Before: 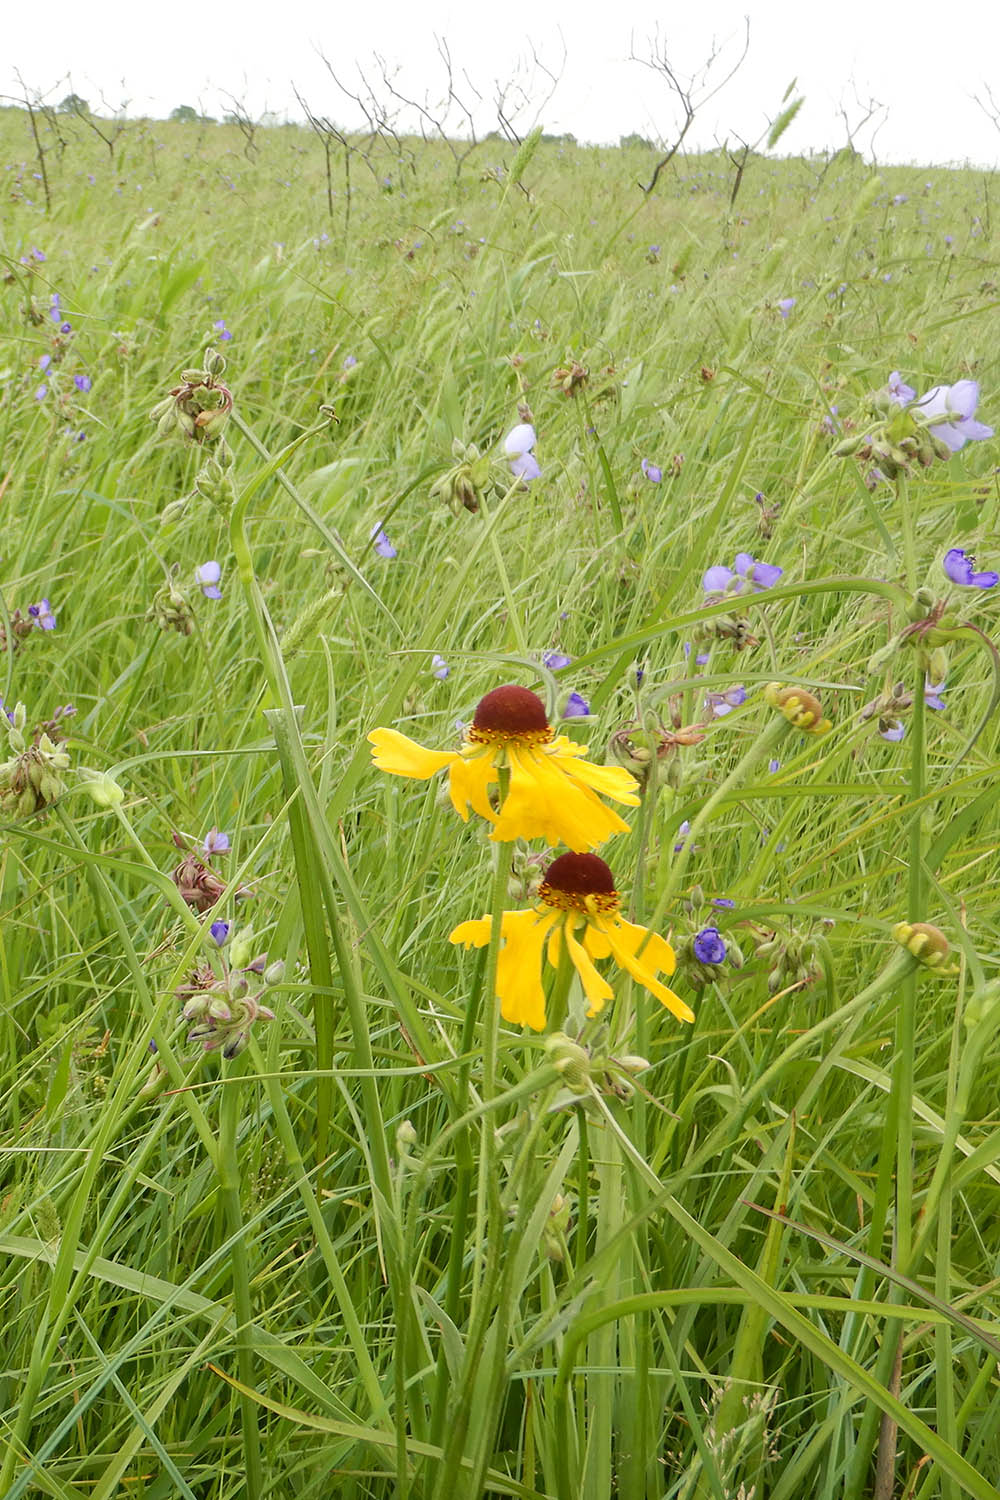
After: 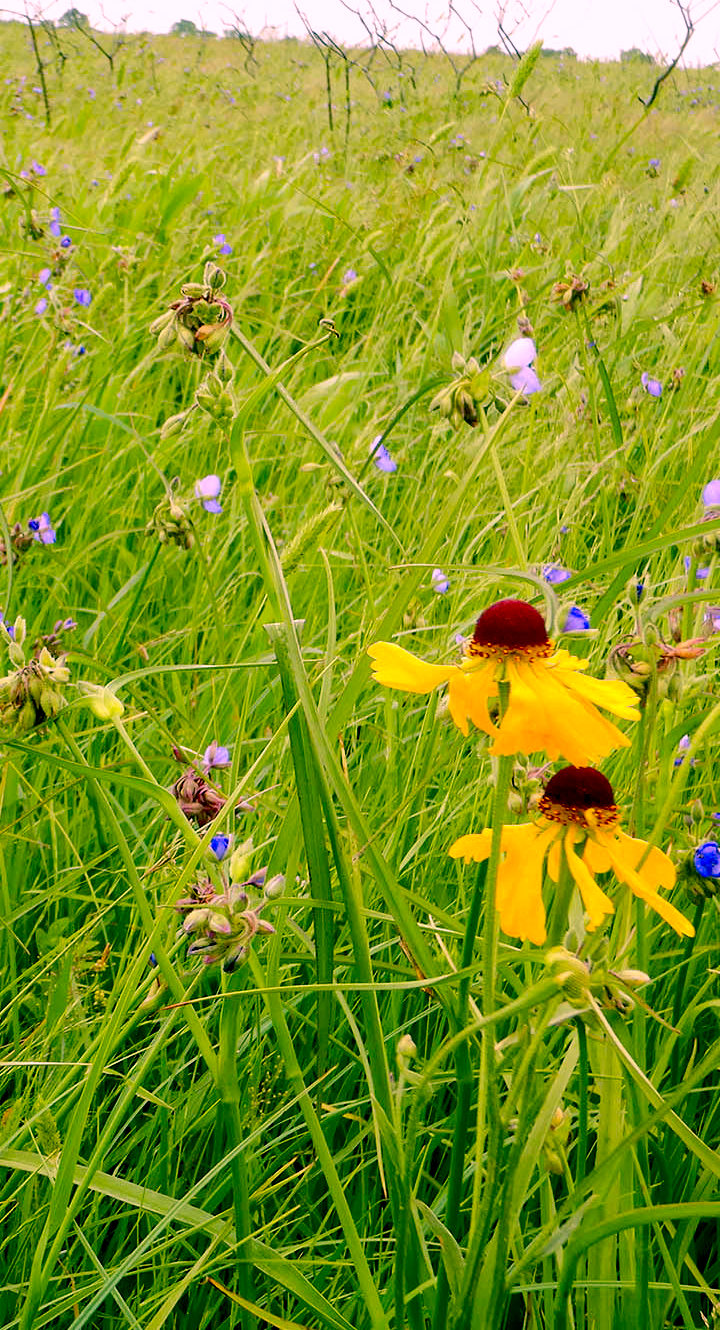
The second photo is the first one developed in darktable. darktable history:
tone equalizer: -8 EV -0.38 EV, -7 EV -0.39 EV, -6 EV -0.351 EV, -5 EV -0.258 EV, -3 EV 0.239 EV, -2 EV 0.31 EV, -1 EV 0.364 EV, +0 EV 0.439 EV, edges refinement/feathering 500, mask exposure compensation -1.26 EV, preserve details no
exposure: black level correction 0.045, exposure -0.235 EV, compensate highlight preservation false
crop: top 5.752%, right 27.906%, bottom 5.53%
color correction: highlights a* 16.58, highlights b* 0.244, shadows a* -15.46, shadows b* -14.46, saturation 1.5
